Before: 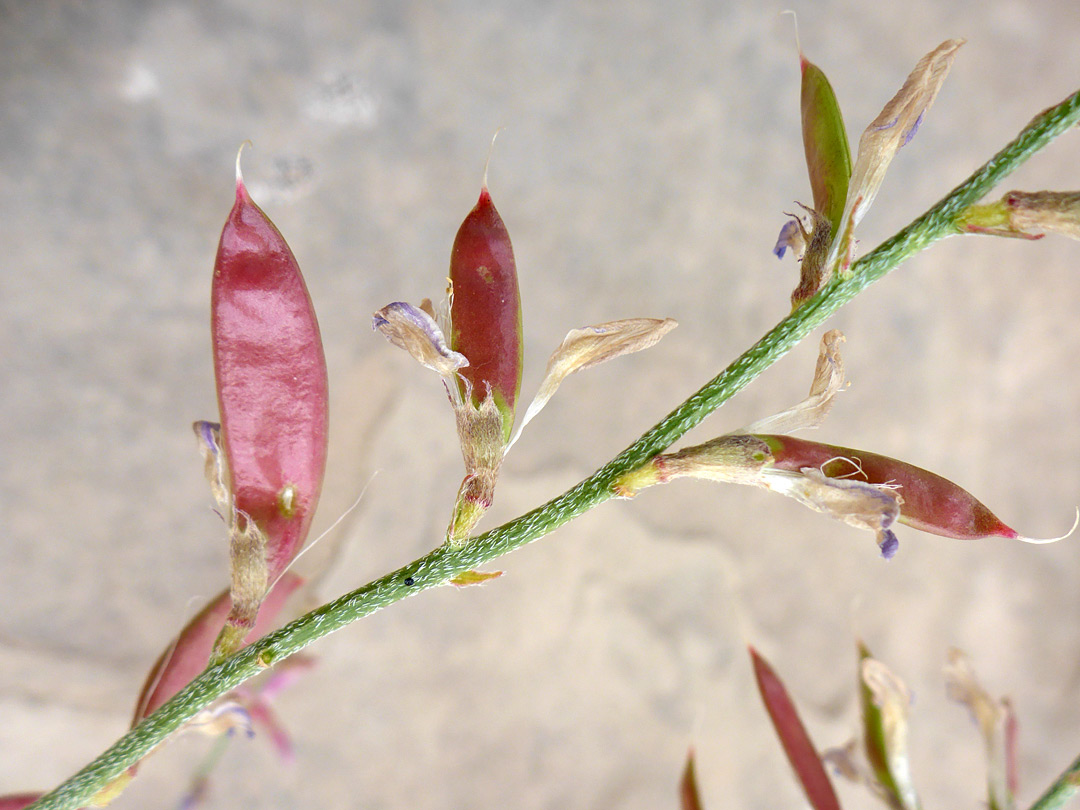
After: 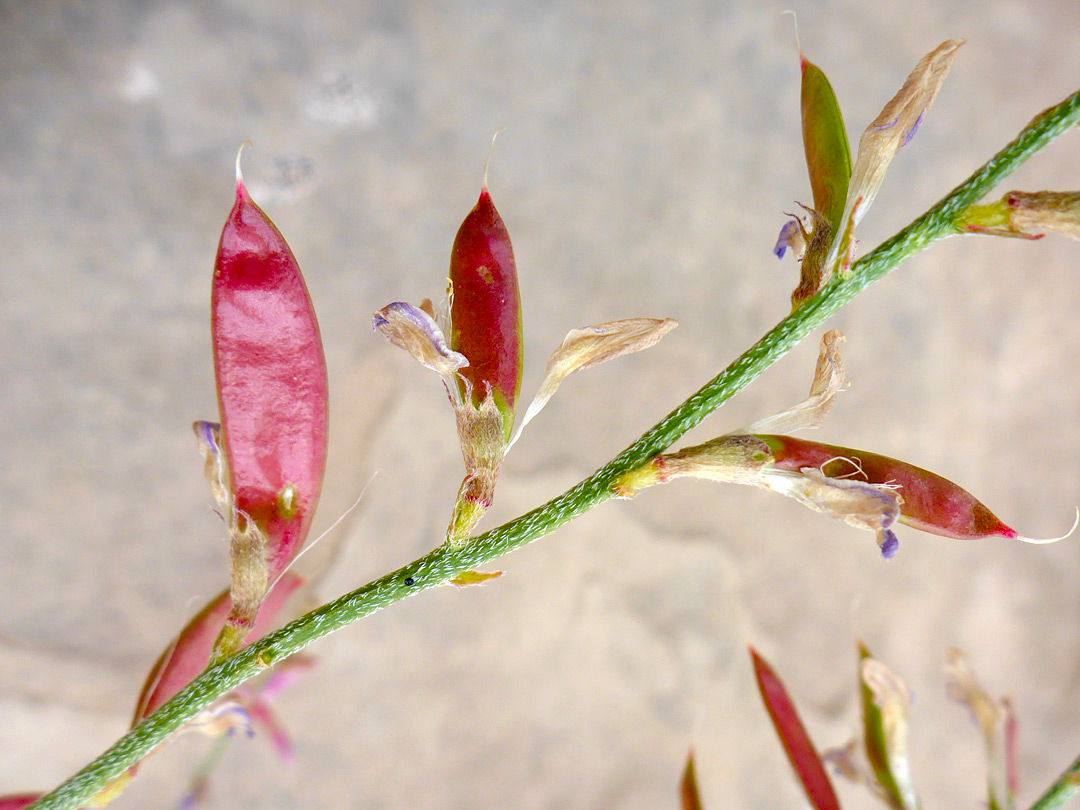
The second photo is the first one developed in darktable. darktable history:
color balance rgb: perceptual saturation grading › global saturation 35.132%, perceptual saturation grading › highlights -29.806%, perceptual saturation grading › shadows 35.68%, global vibrance 20%
color correction: highlights a* 0.006, highlights b* -0.855
